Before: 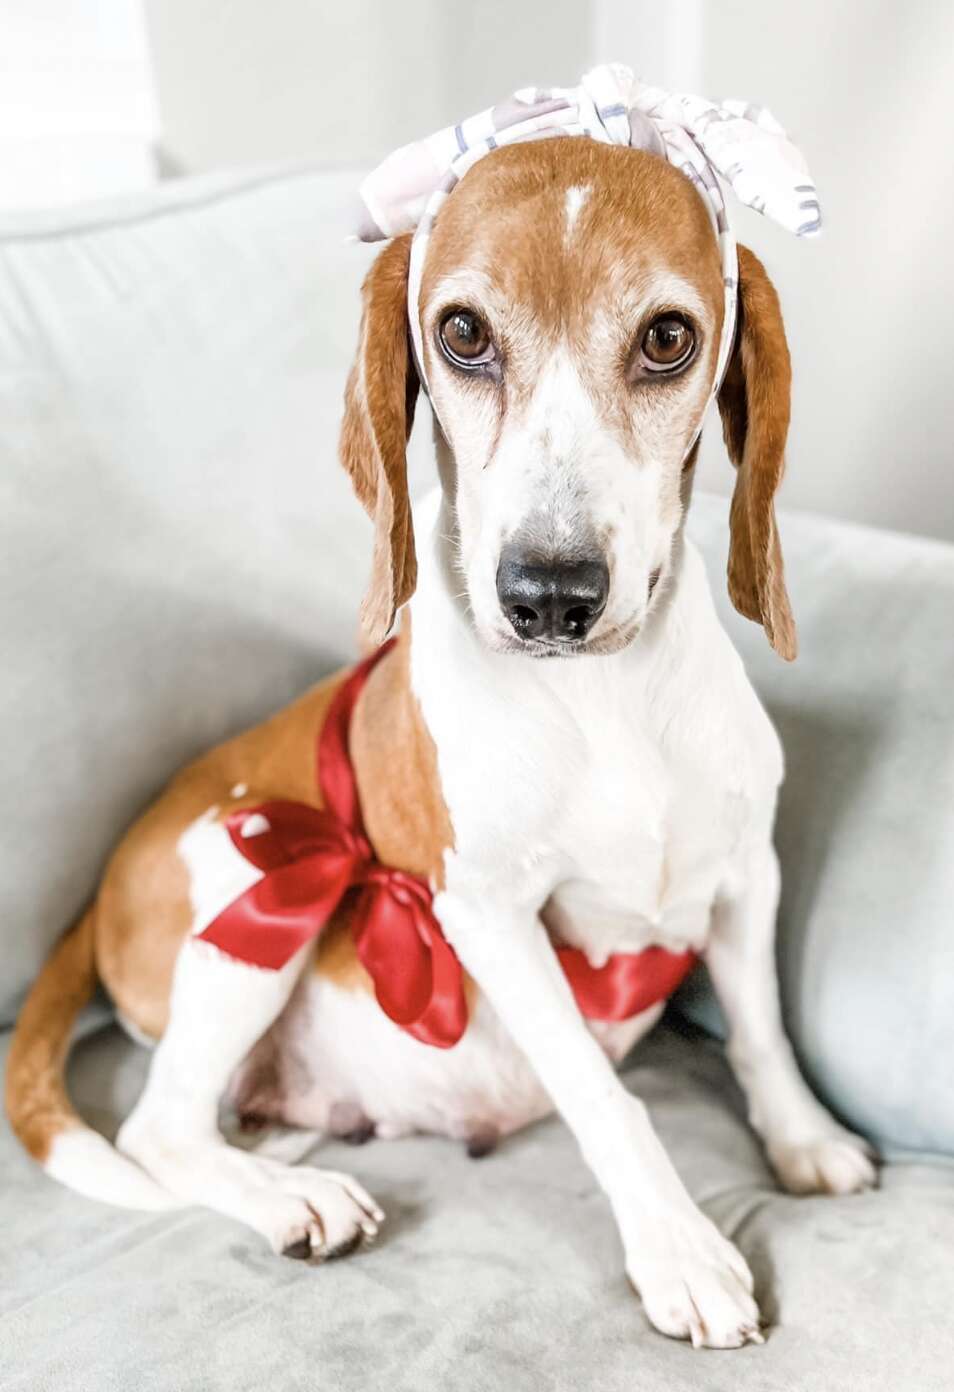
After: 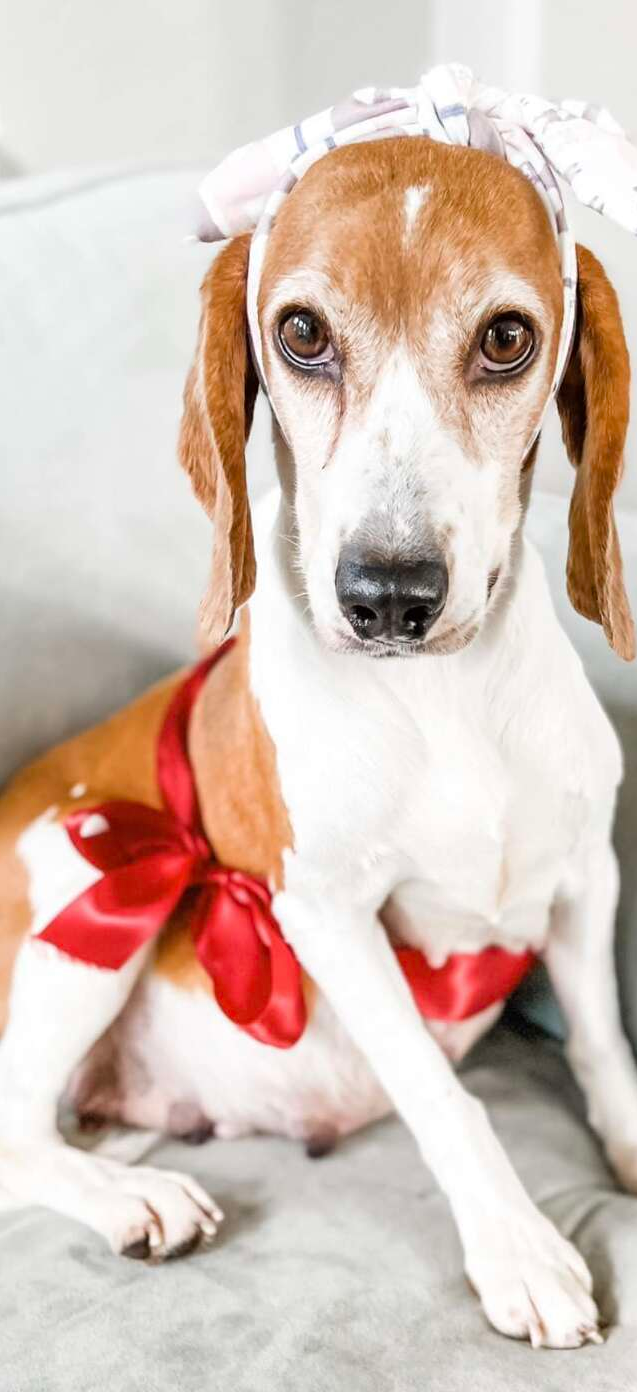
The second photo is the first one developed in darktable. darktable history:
crop: left 16.904%, right 16.295%
